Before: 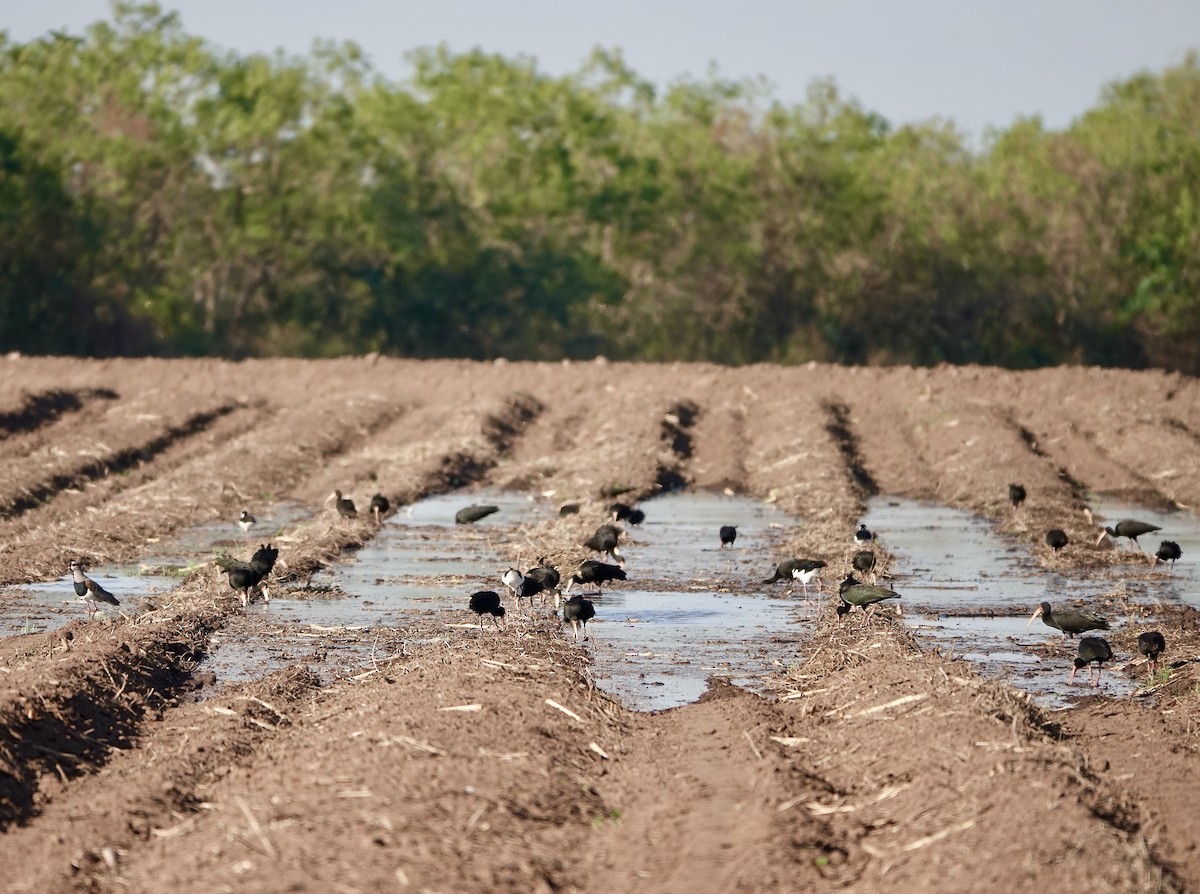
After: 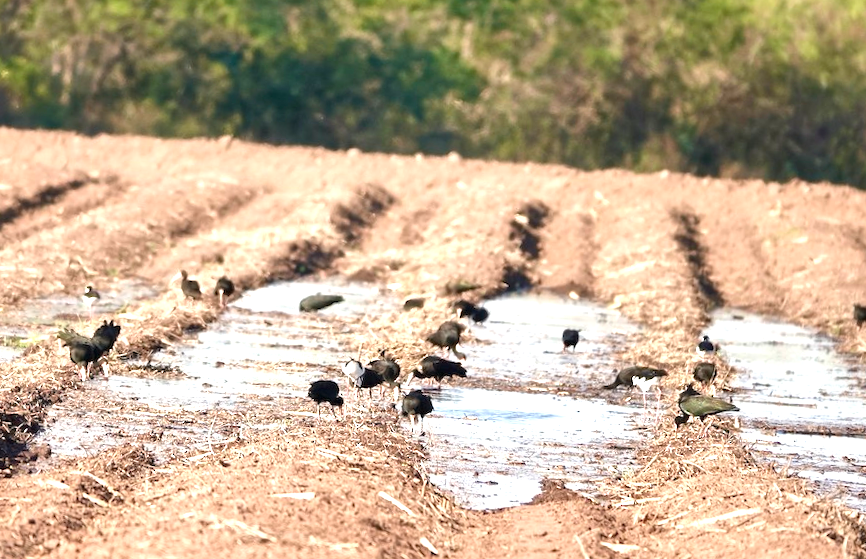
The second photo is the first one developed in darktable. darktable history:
exposure: black level correction 0, exposure 1 EV, compensate exposure bias true, compensate highlight preservation false
contrast brightness saturation: contrast 0.05, brightness 0.06, saturation 0.01
crop and rotate: angle -3.37°, left 9.79%, top 20.73%, right 12.42%, bottom 11.82%
local contrast: mode bilateral grid, contrast 20, coarseness 100, detail 150%, midtone range 0.2
